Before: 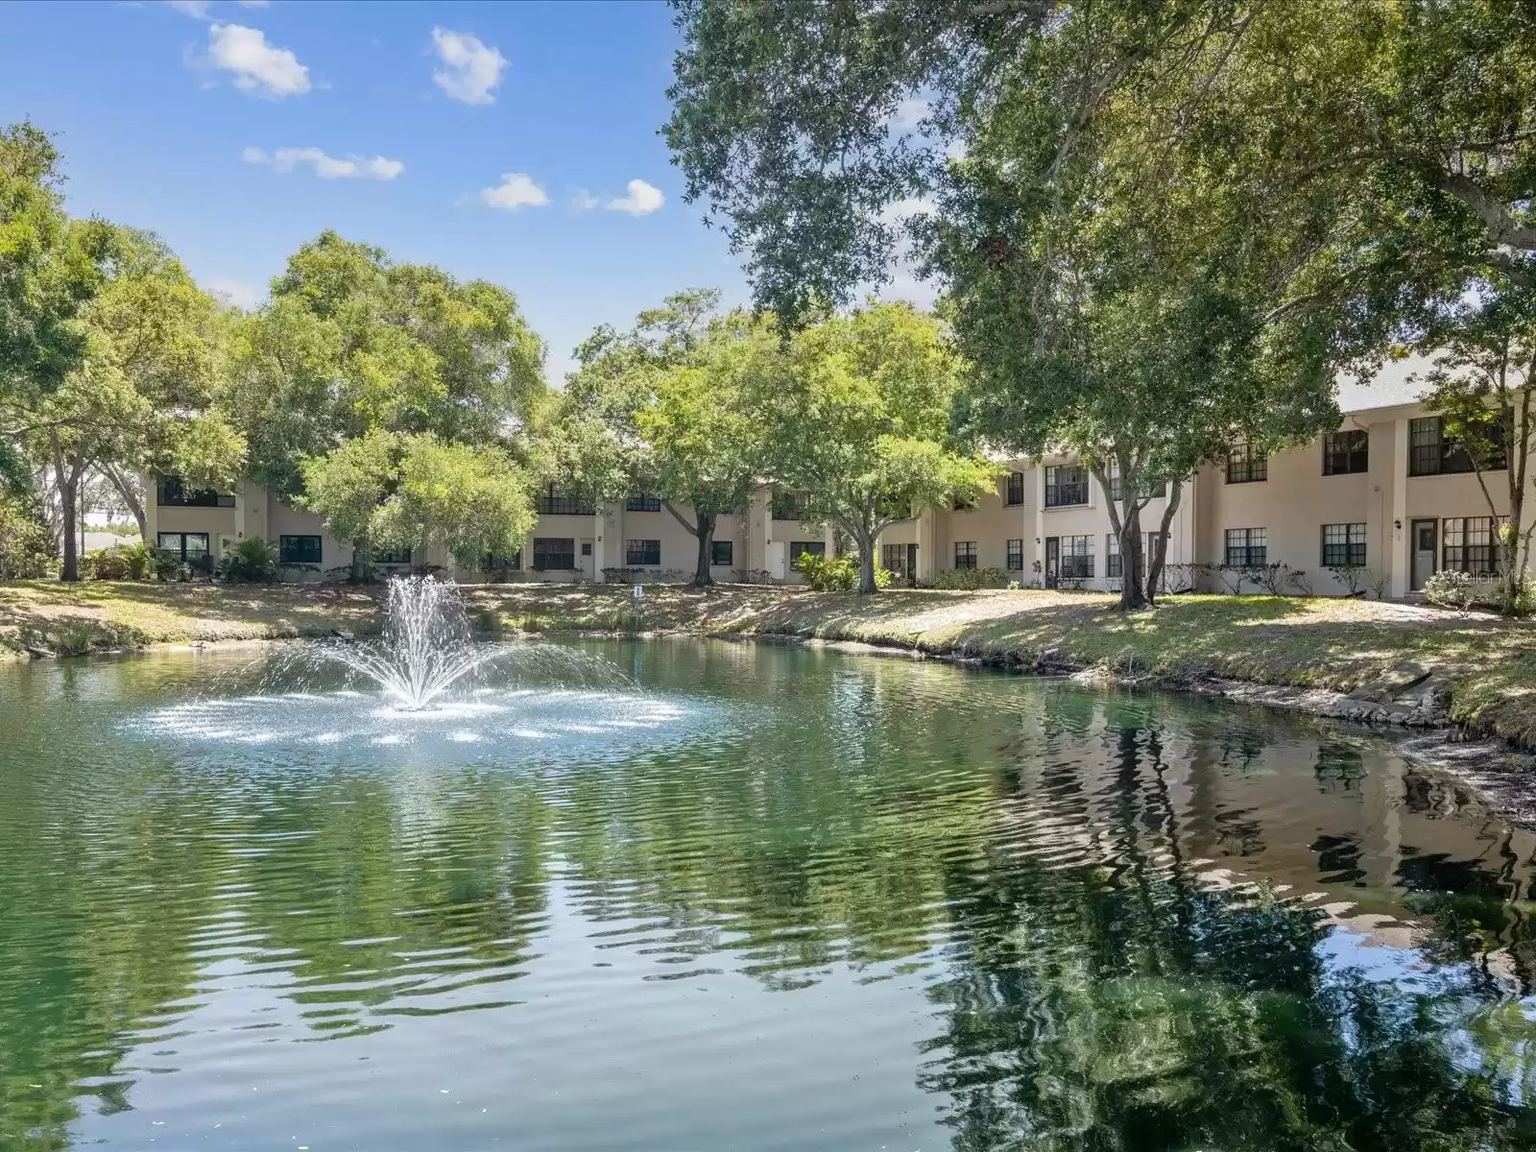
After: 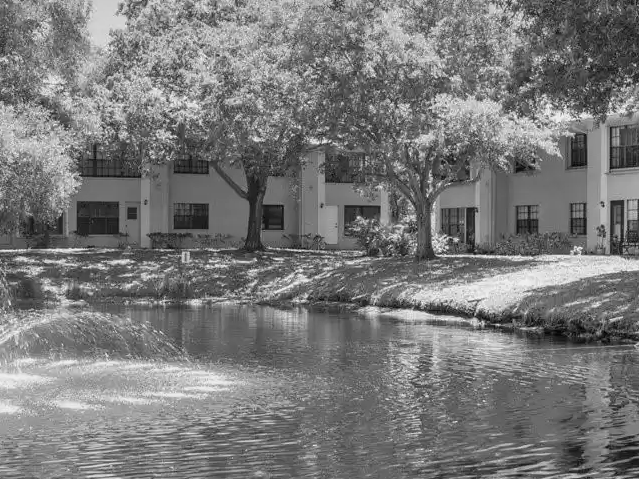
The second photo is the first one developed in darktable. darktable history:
monochrome: a 73.58, b 64.21
contrast brightness saturation: saturation 0.13
crop: left 30%, top 30%, right 30%, bottom 30%
